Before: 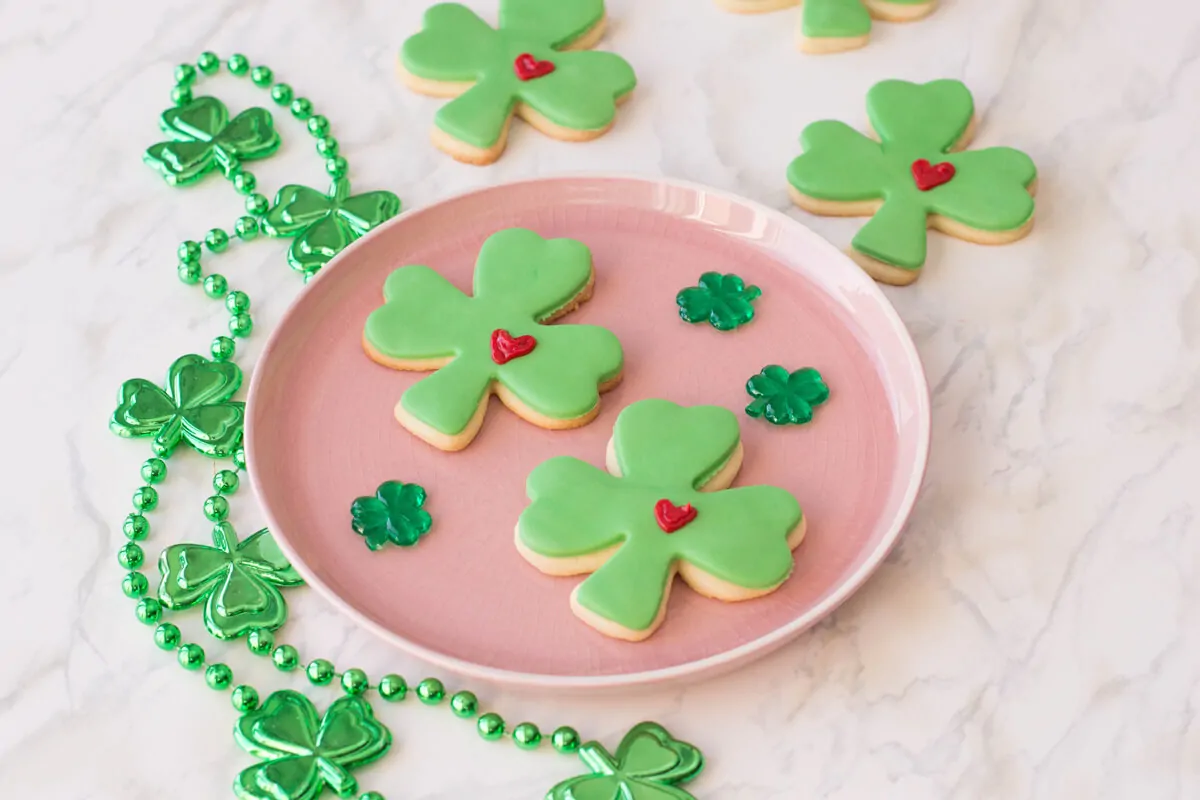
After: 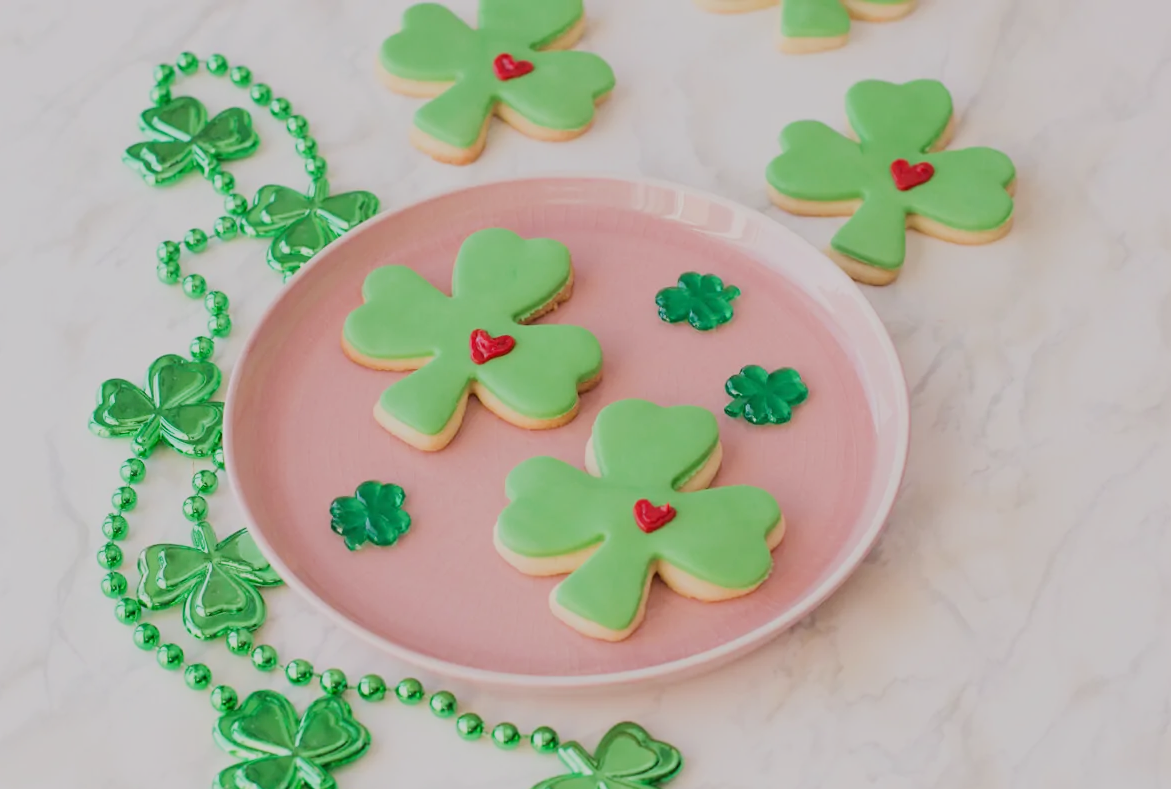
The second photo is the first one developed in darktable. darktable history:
crop and rotate: left 1.774%, right 0.633%, bottom 1.28%
filmic rgb: black relative exposure -7.32 EV, white relative exposure 5.09 EV, hardness 3.2
